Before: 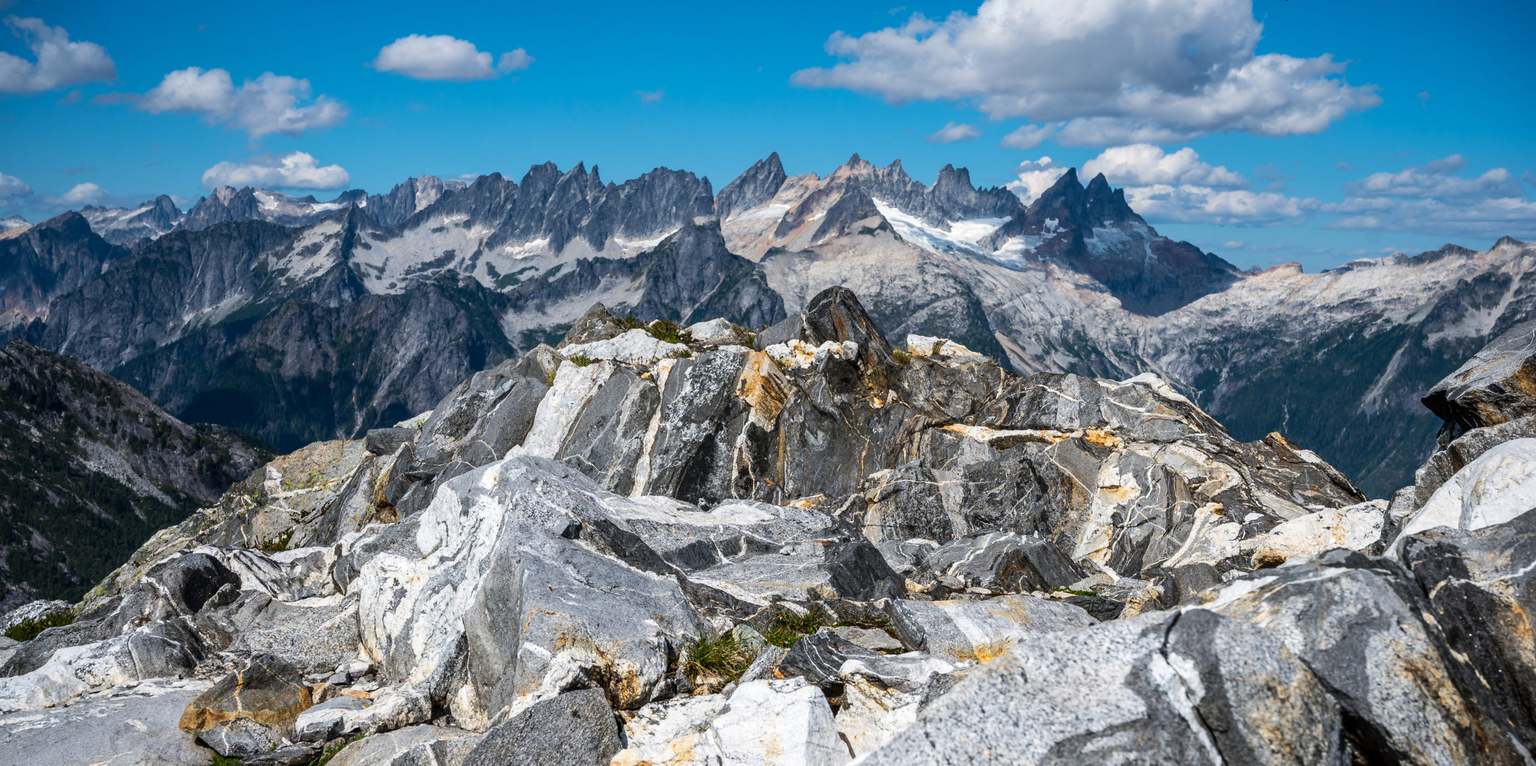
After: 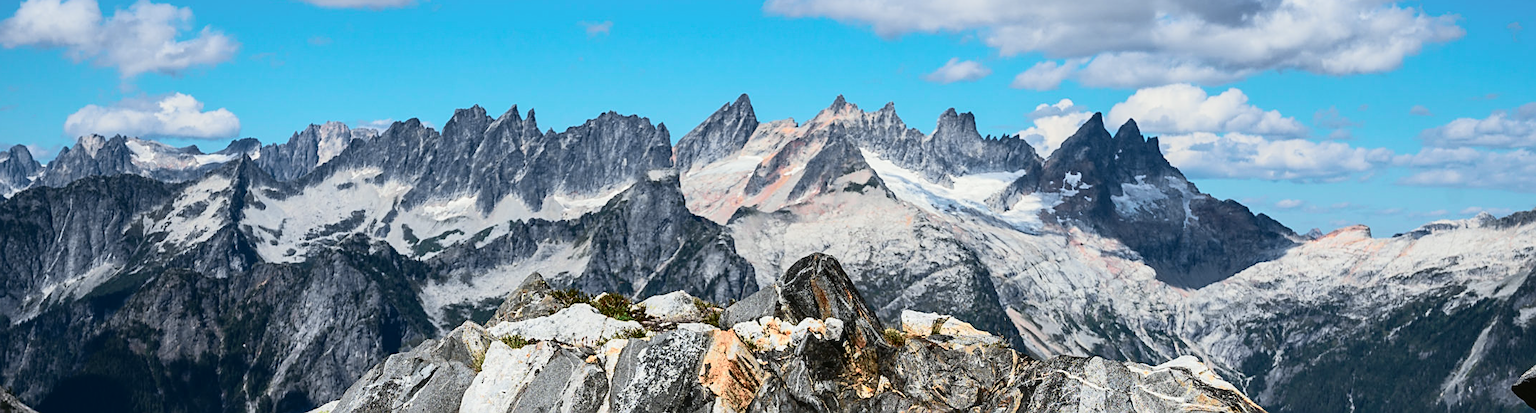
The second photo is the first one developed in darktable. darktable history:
crop and rotate: left 9.636%, top 9.624%, right 6.106%, bottom 44.829%
tone curve: curves: ch0 [(0, 0.023) (0.113, 0.081) (0.204, 0.197) (0.498, 0.608) (0.709, 0.819) (0.984, 0.961)]; ch1 [(0, 0) (0.172, 0.123) (0.317, 0.272) (0.414, 0.382) (0.476, 0.479) (0.505, 0.501) (0.528, 0.54) (0.618, 0.647) (0.709, 0.764) (1, 1)]; ch2 [(0, 0) (0.411, 0.424) (0.492, 0.502) (0.521, 0.521) (0.55, 0.576) (0.686, 0.638) (1, 1)], color space Lab, independent channels, preserve colors none
sharpen: on, module defaults
